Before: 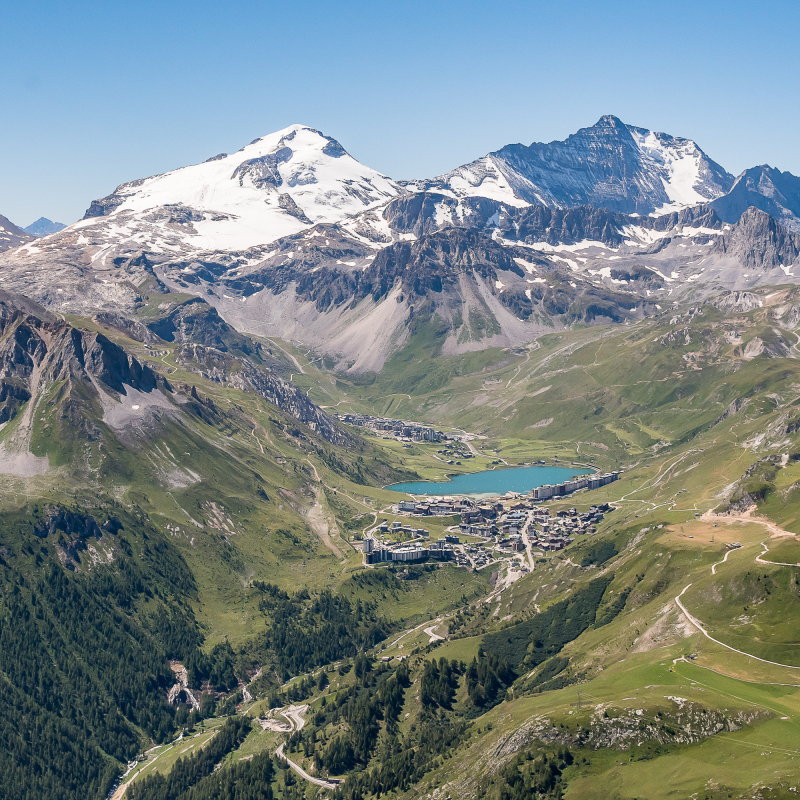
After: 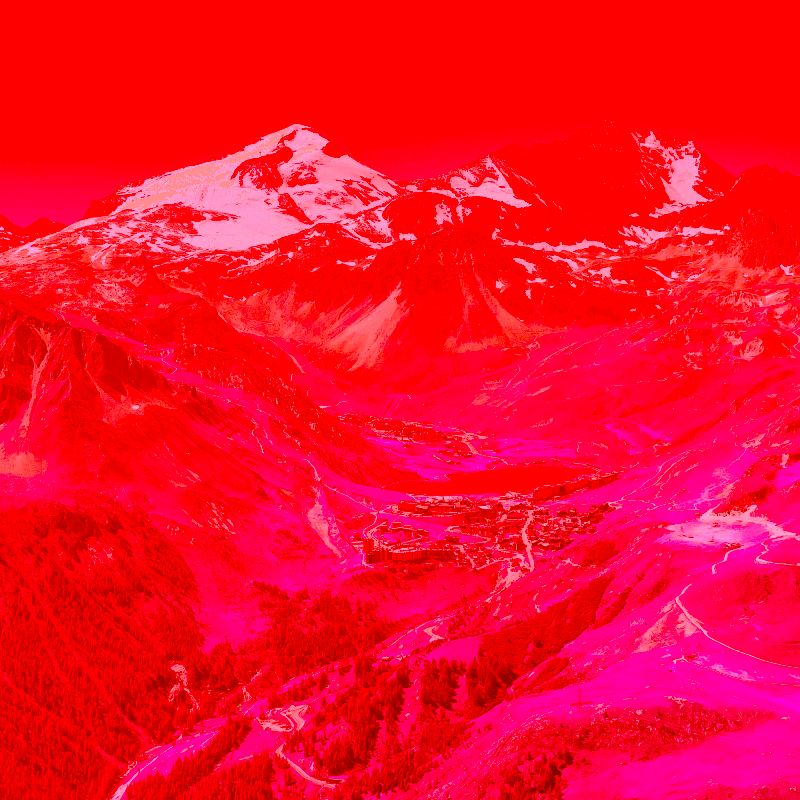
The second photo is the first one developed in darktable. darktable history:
color correction: highlights a* -39.68, highlights b* -40, shadows a* -40, shadows b* -40, saturation -3
shadows and highlights: shadows 40, highlights -60
white balance: red 1.123, blue 0.83
